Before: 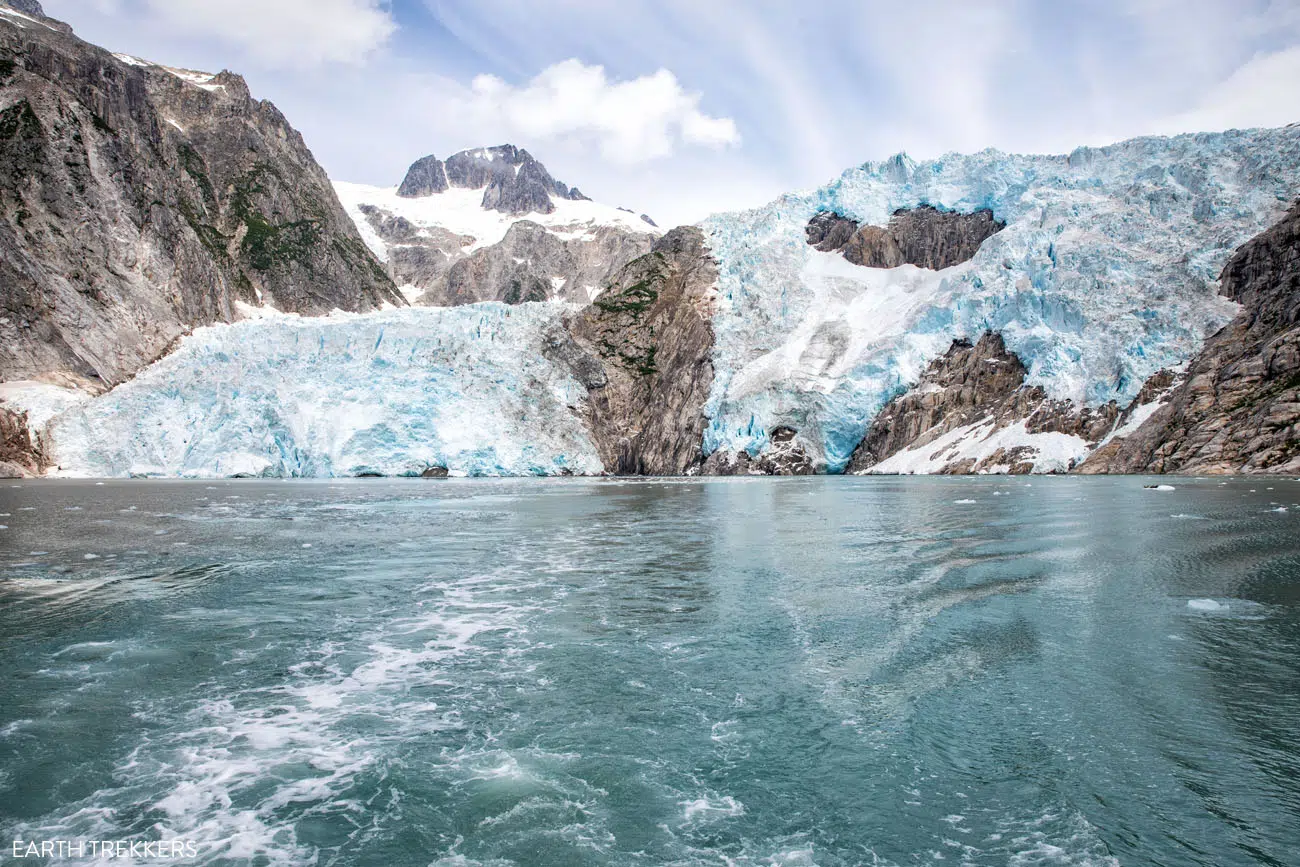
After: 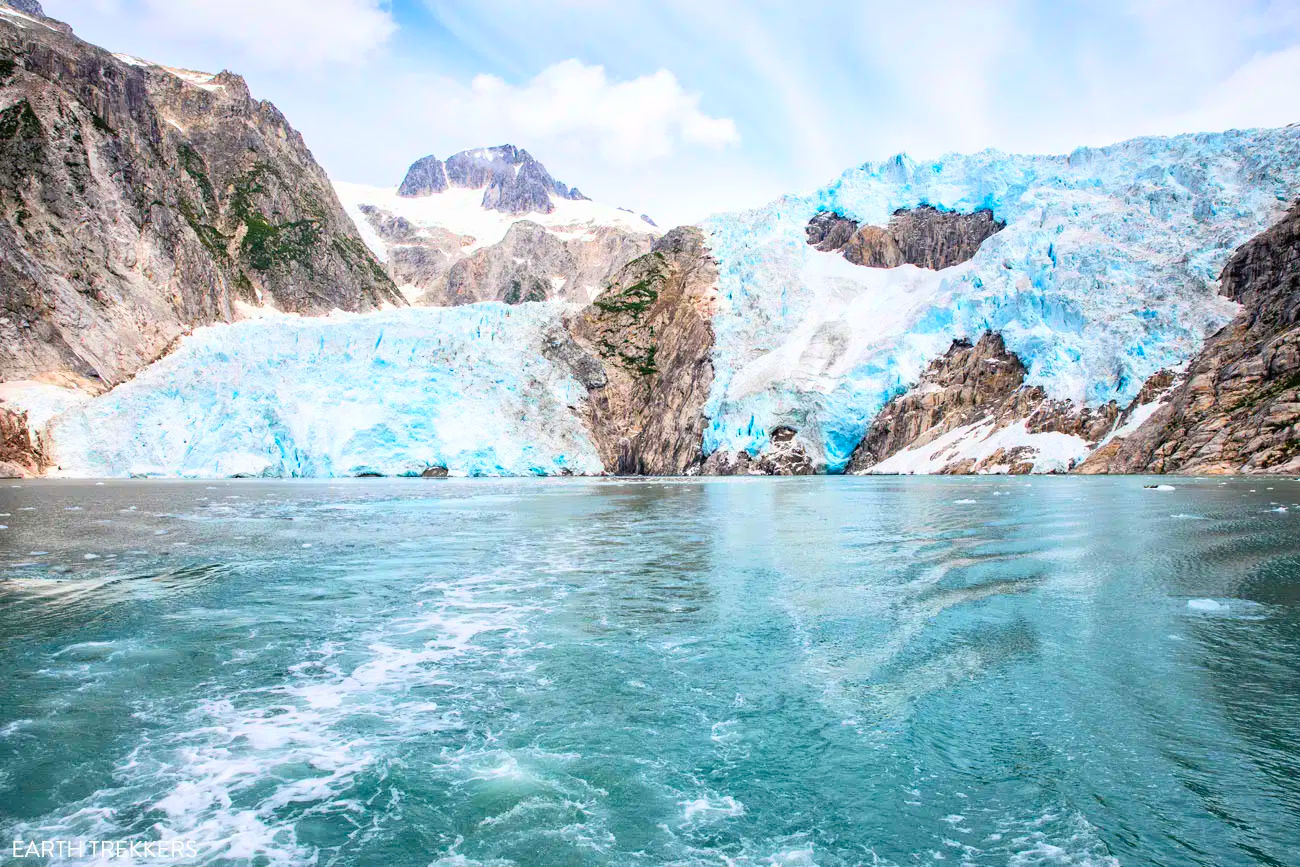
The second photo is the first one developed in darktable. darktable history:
contrast brightness saturation: contrast 0.205, brightness 0.192, saturation 0.785
local contrast: mode bilateral grid, contrast 100, coarseness 100, detail 95%, midtone range 0.2
